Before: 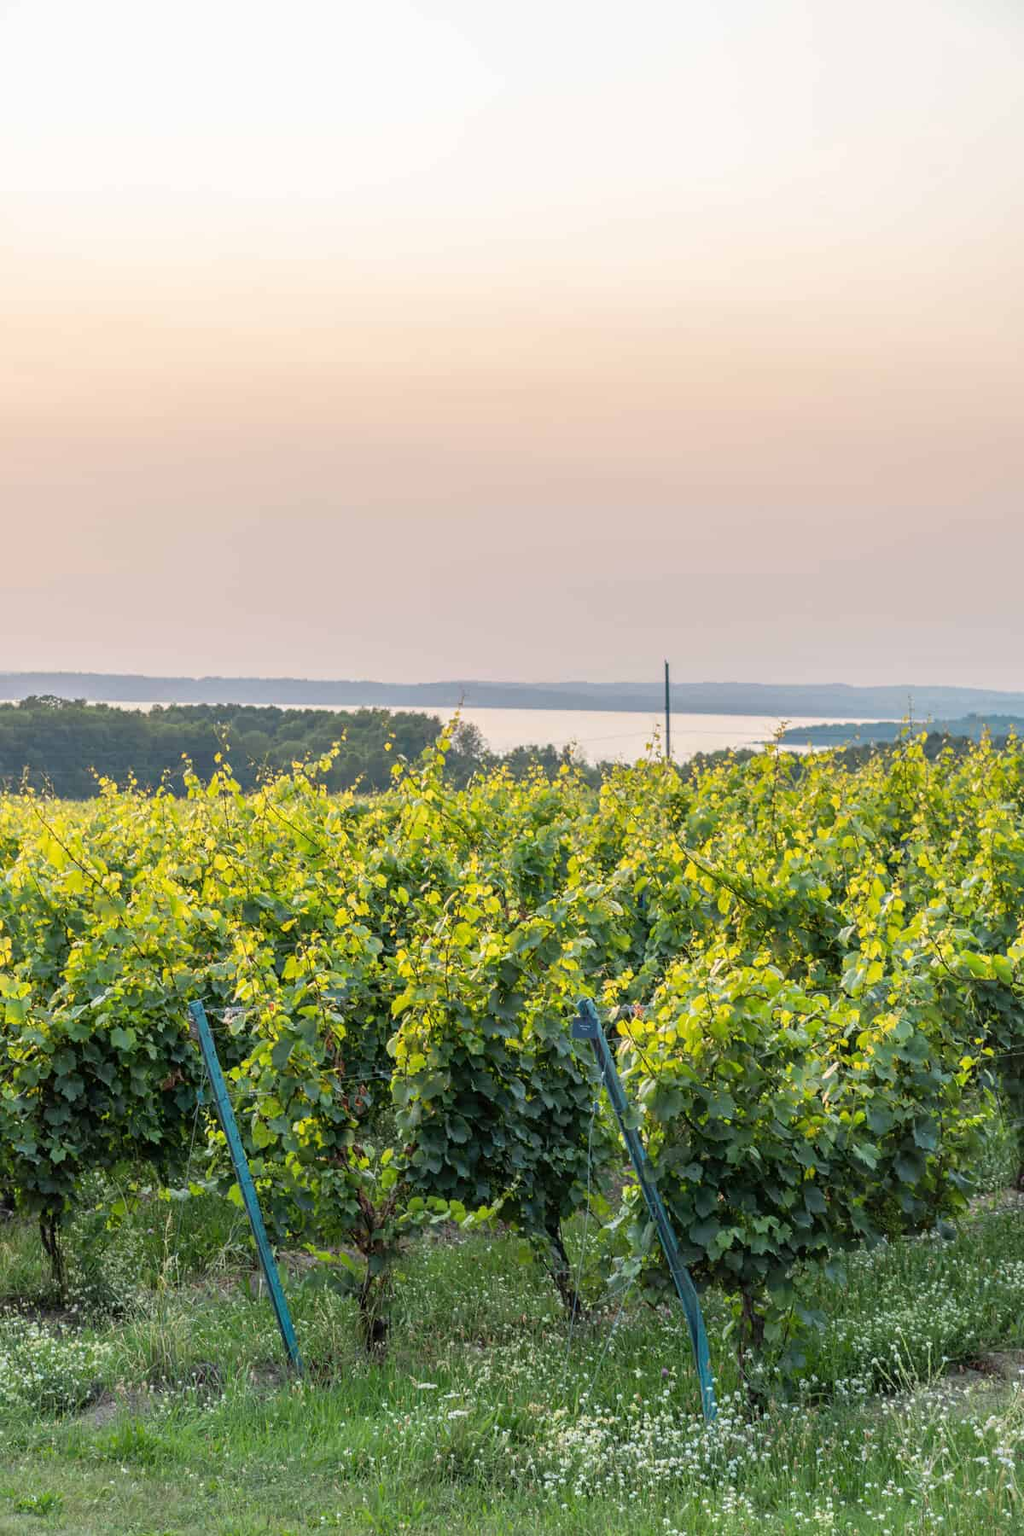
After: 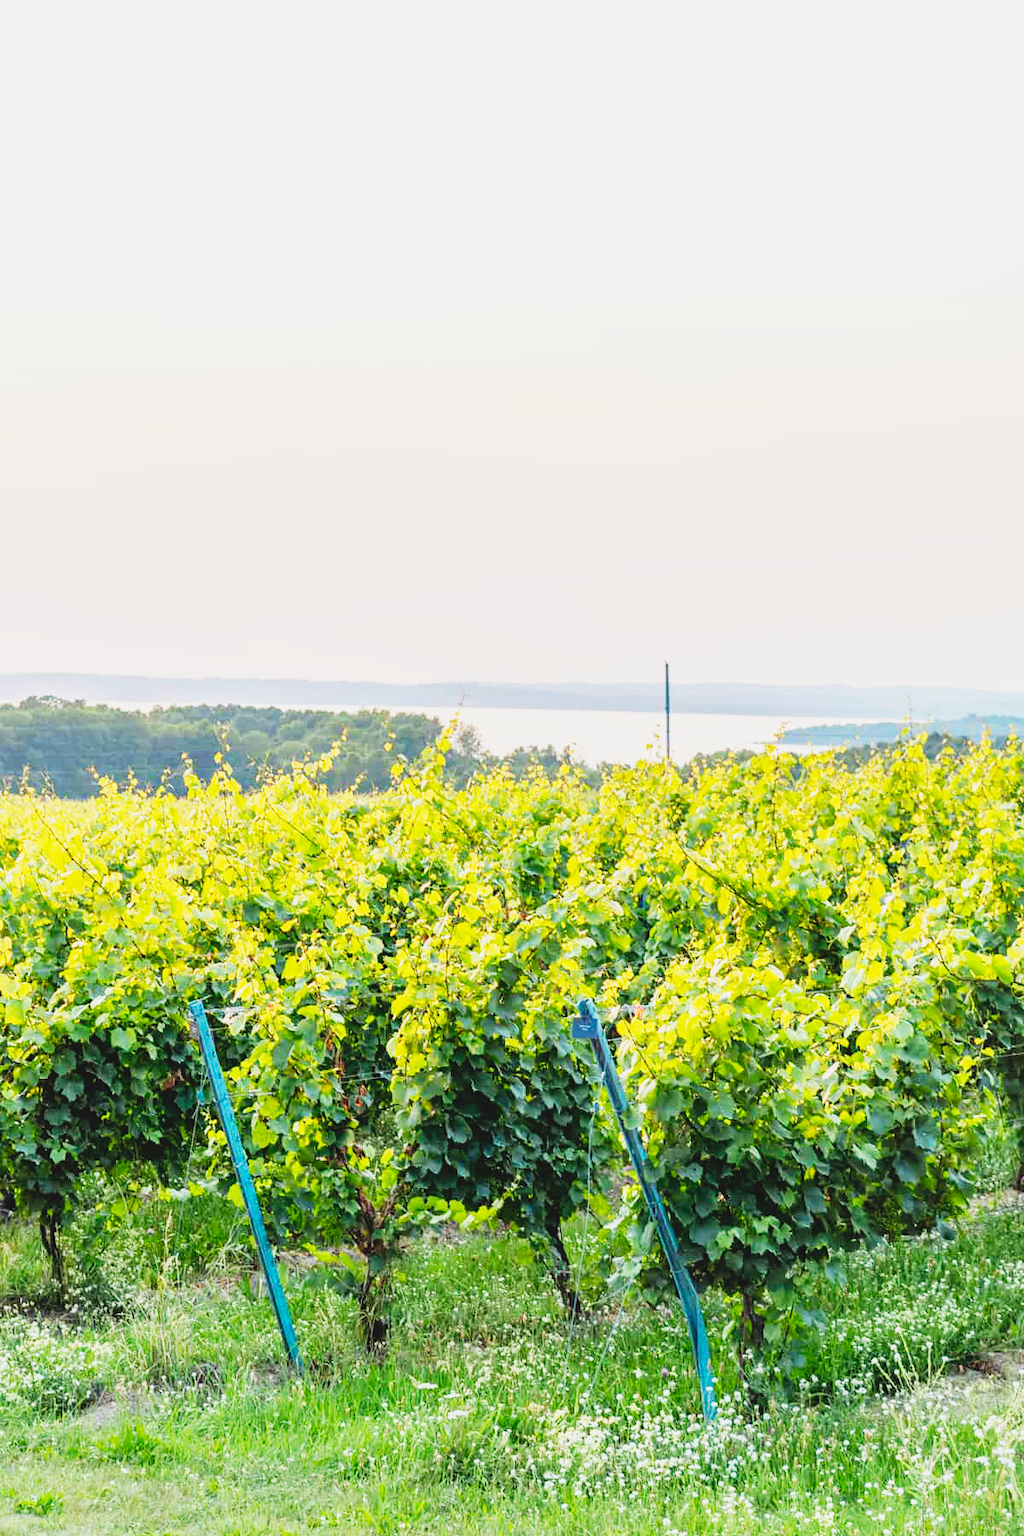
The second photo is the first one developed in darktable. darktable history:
base curve: curves: ch0 [(0, 0) (0.007, 0.004) (0.027, 0.03) (0.046, 0.07) (0.207, 0.54) (0.442, 0.872) (0.673, 0.972) (1, 1)], preserve colors none
contrast brightness saturation: contrast -0.1, brightness 0.05, saturation 0.08
